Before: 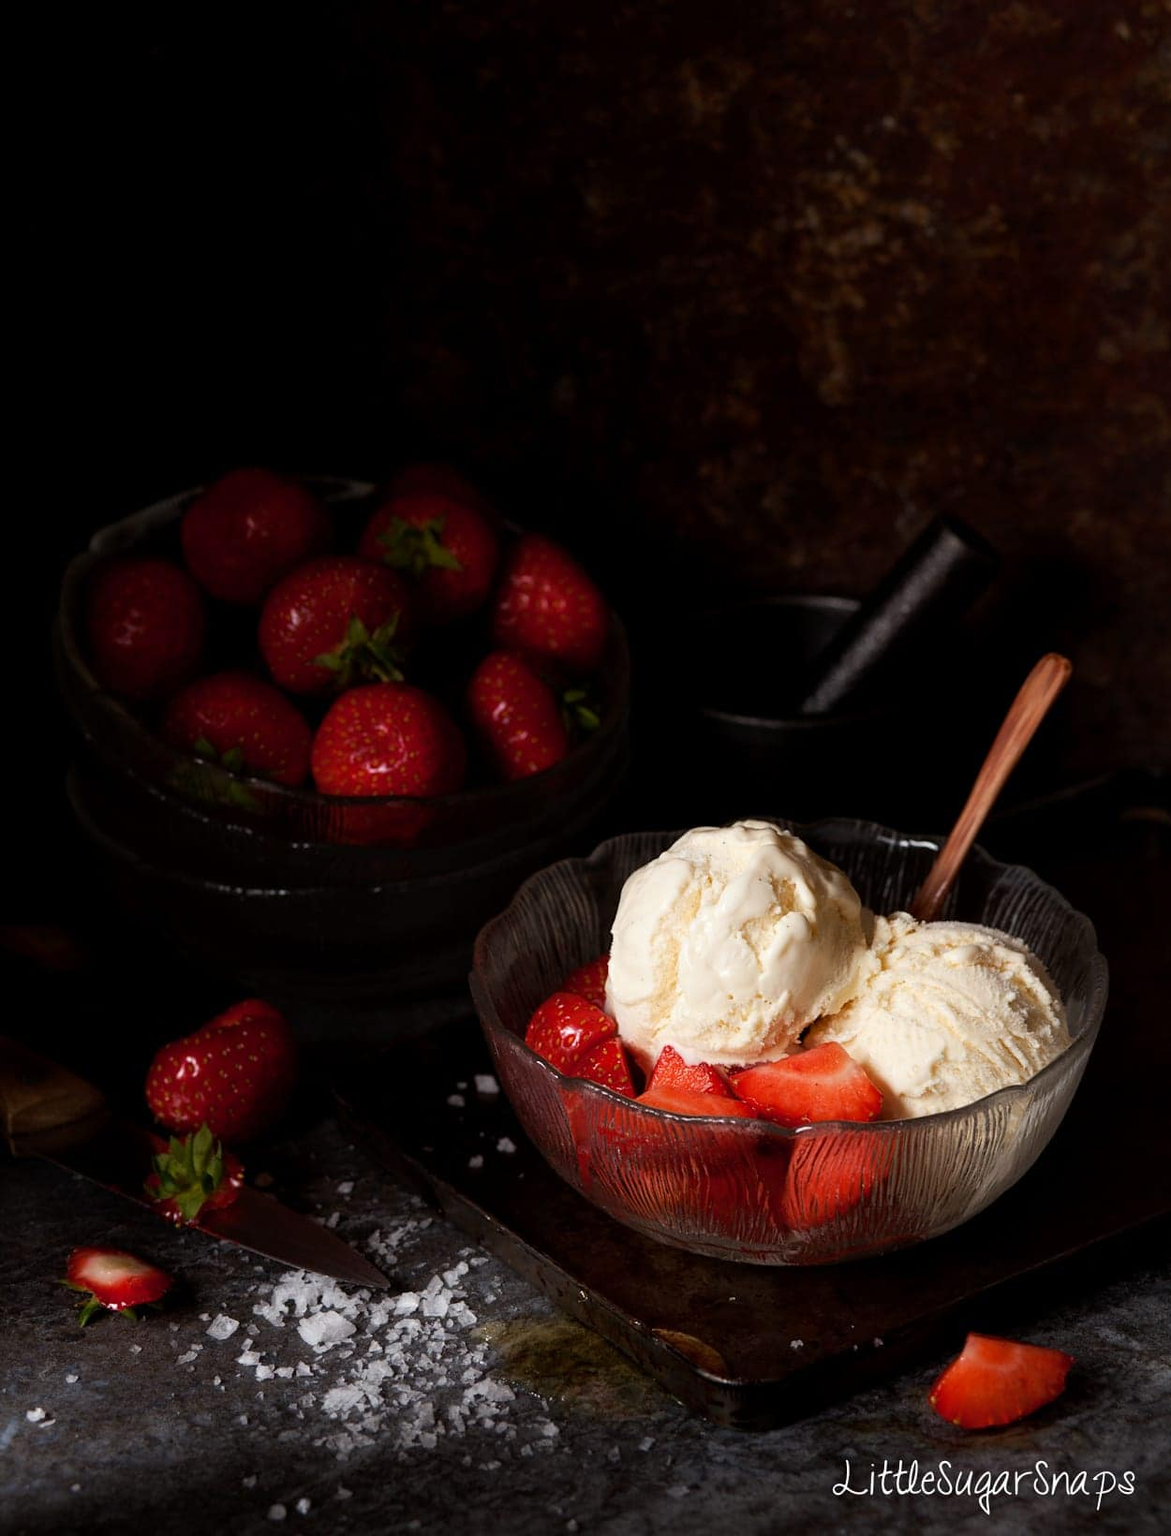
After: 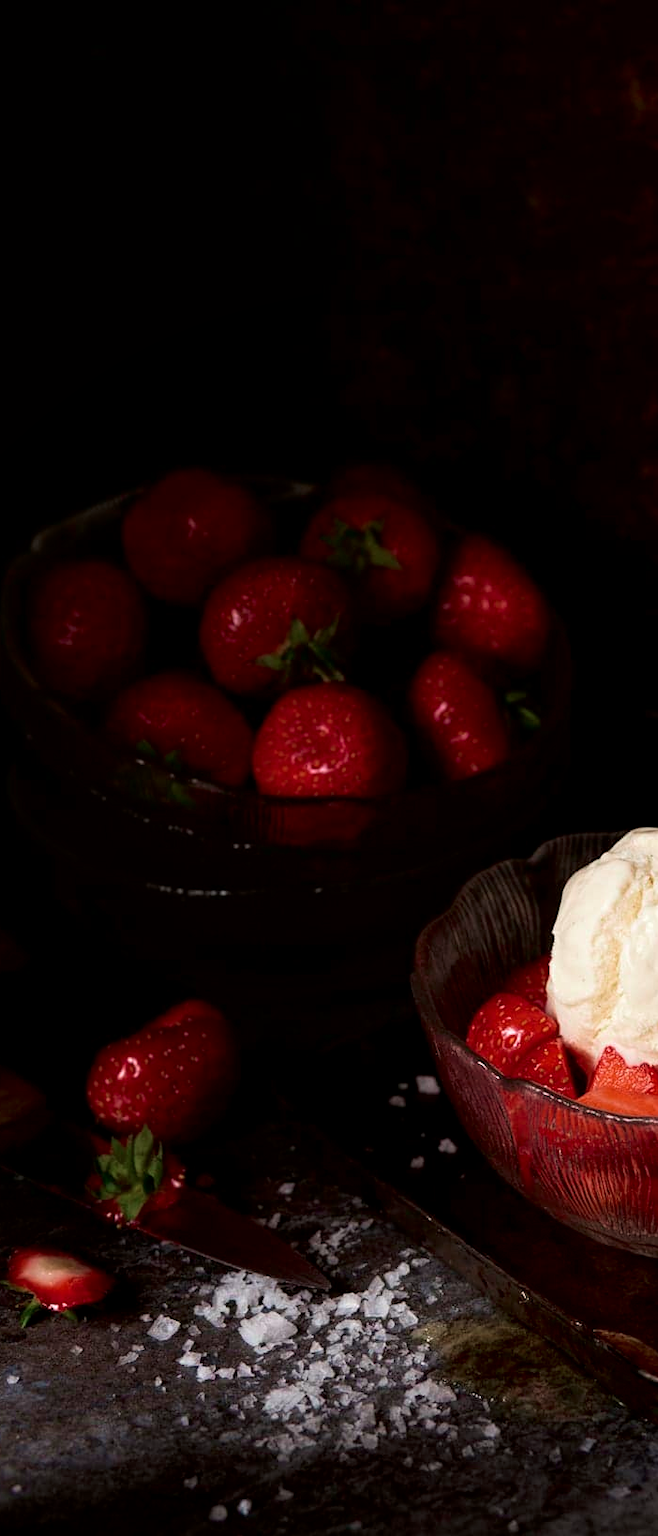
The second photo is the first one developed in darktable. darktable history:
crop: left 5.114%, right 38.589%
local contrast: highlights 100%, shadows 100%, detail 120%, midtone range 0.2
color zones: curves: ch1 [(0.113, 0.438) (0.75, 0.5)]; ch2 [(0.12, 0.526) (0.75, 0.5)]
tone curve: curves: ch0 [(0, 0) (0.059, 0.027) (0.162, 0.125) (0.304, 0.279) (0.547, 0.532) (0.828, 0.815) (1, 0.983)]; ch1 [(0, 0) (0.23, 0.166) (0.34, 0.298) (0.371, 0.334) (0.435, 0.408) (0.477, 0.469) (0.499, 0.498) (0.529, 0.544) (0.559, 0.587) (0.743, 0.798) (1, 1)]; ch2 [(0, 0) (0.431, 0.414) (0.498, 0.503) (0.524, 0.531) (0.568, 0.567) (0.6, 0.597) (0.643, 0.631) (0.74, 0.721) (1, 1)], color space Lab, independent channels, preserve colors none
velvia: on, module defaults
